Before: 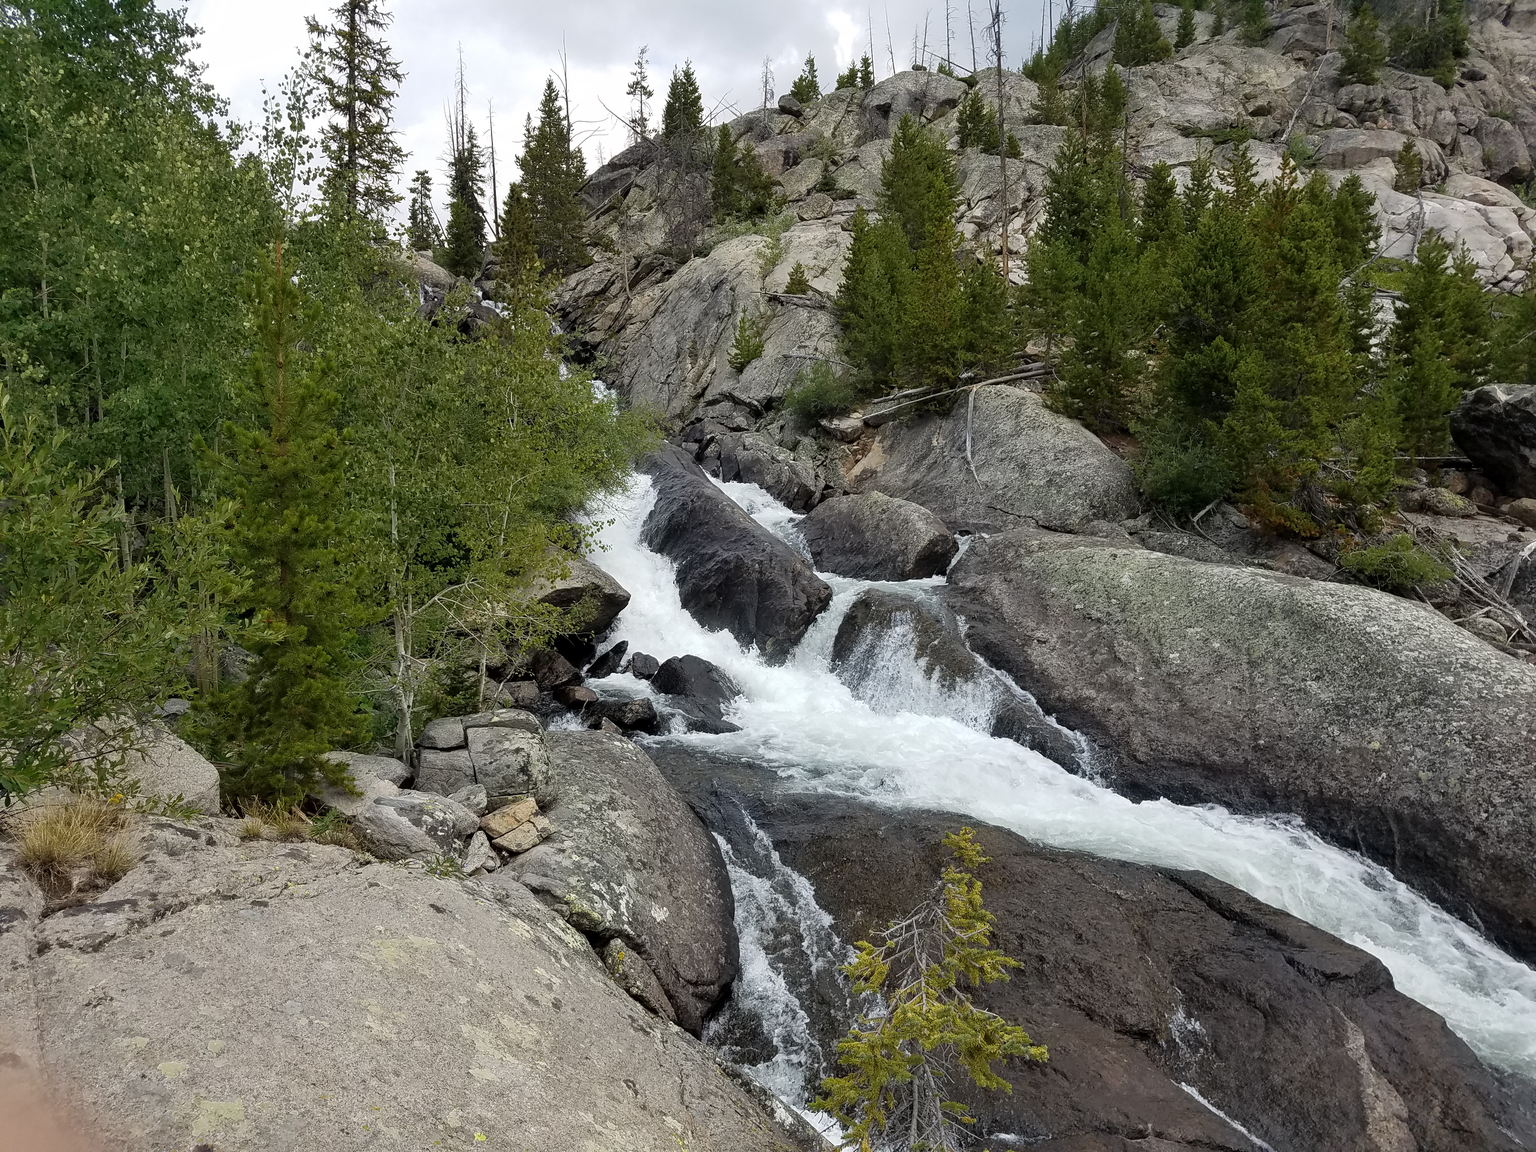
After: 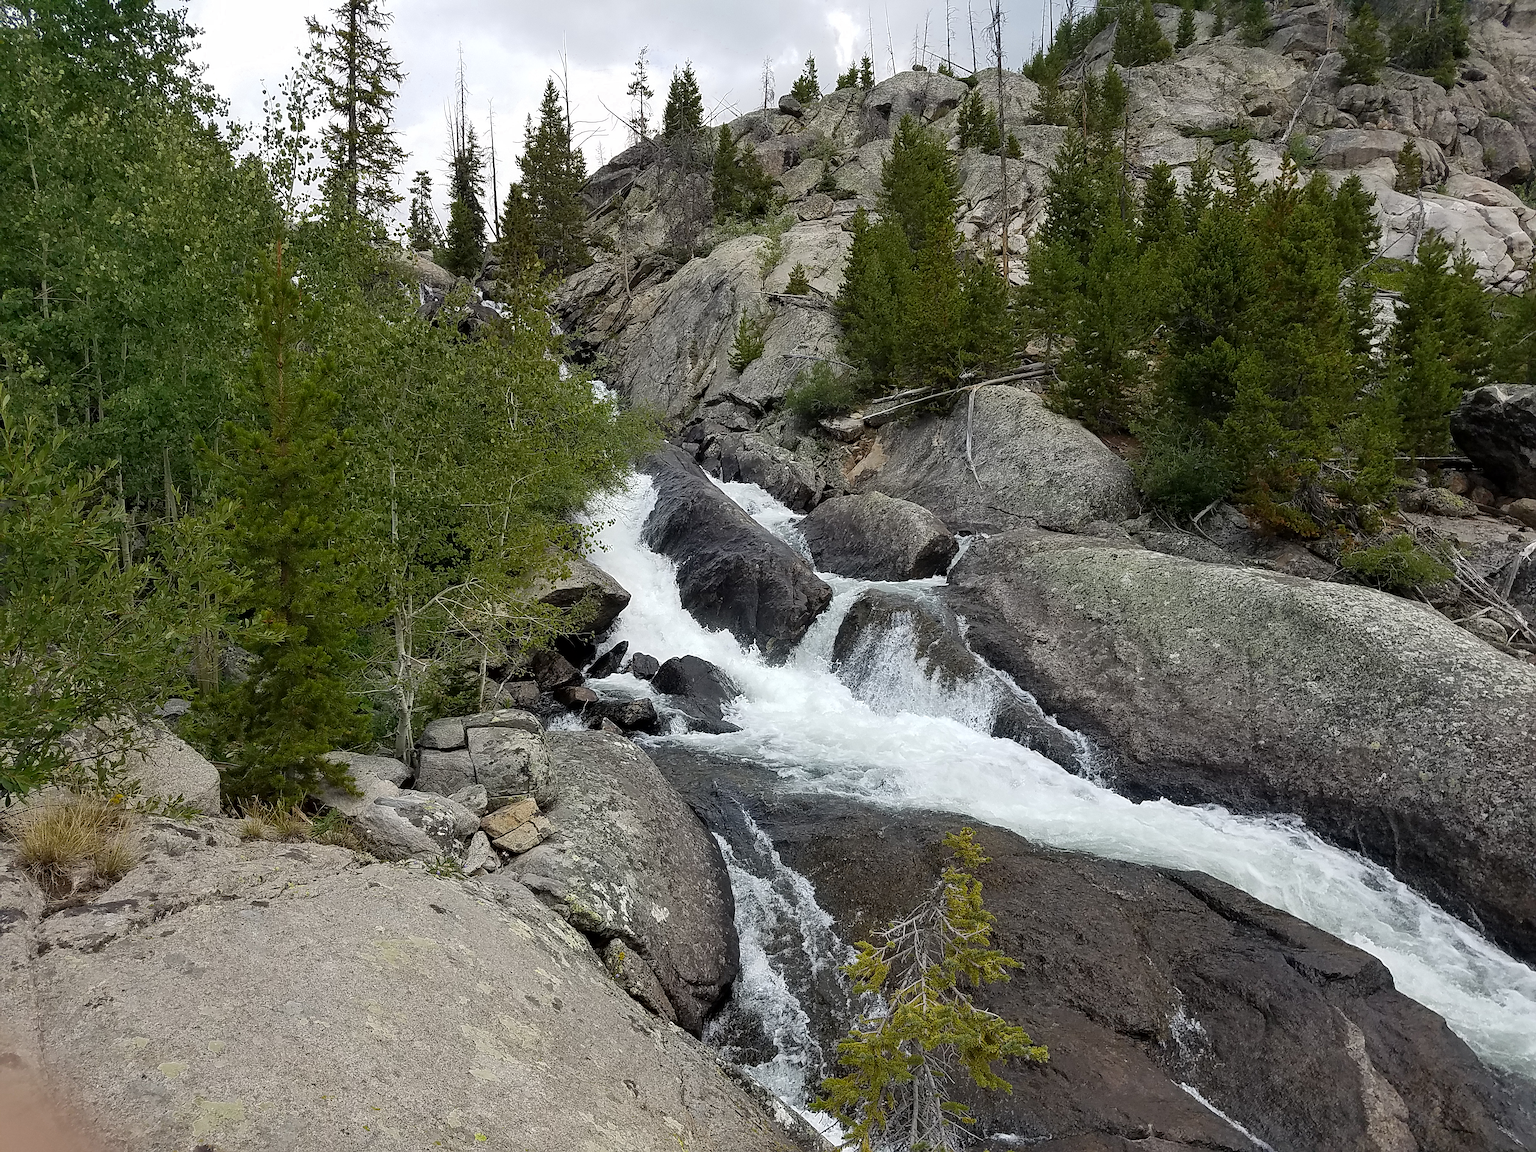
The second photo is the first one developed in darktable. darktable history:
color zones: curves: ch0 [(0.27, 0.396) (0.563, 0.504) (0.75, 0.5) (0.787, 0.307)]
sharpen: on, module defaults
